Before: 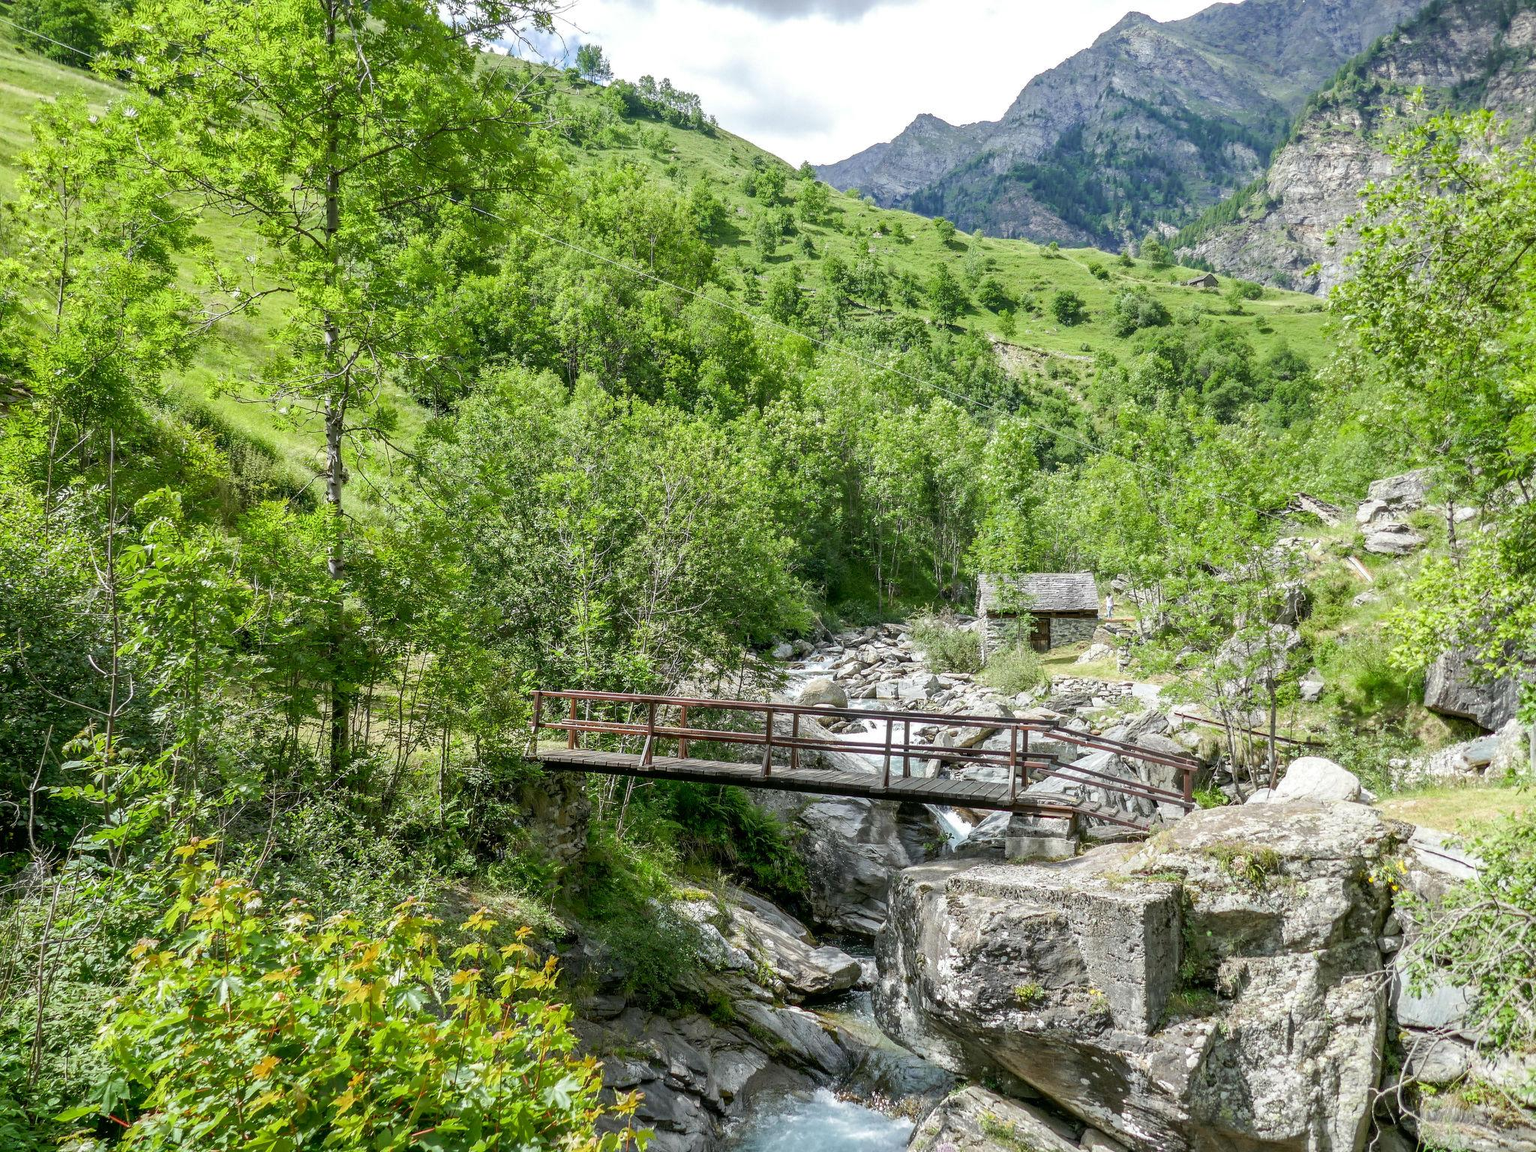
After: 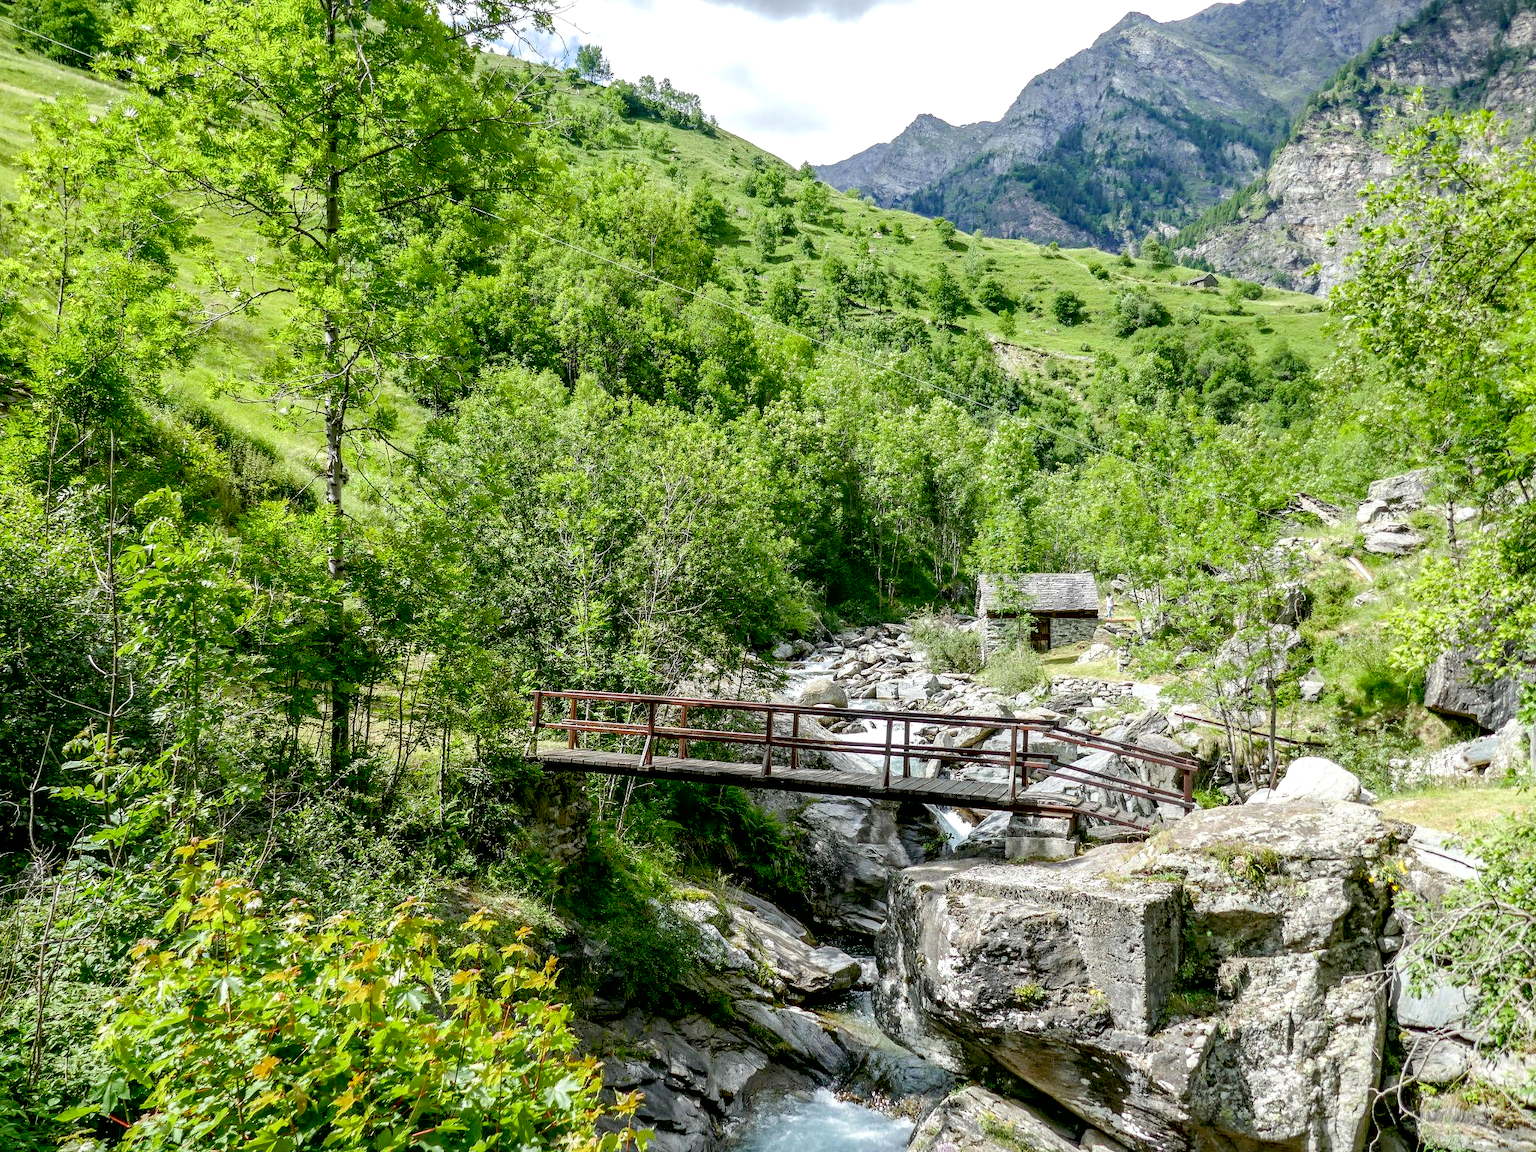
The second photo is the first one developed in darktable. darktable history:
contrast brightness saturation: saturation -0.04
exposure: black level correction 0.024, exposure 0.18 EV, compensate exposure bias true, compensate highlight preservation false
